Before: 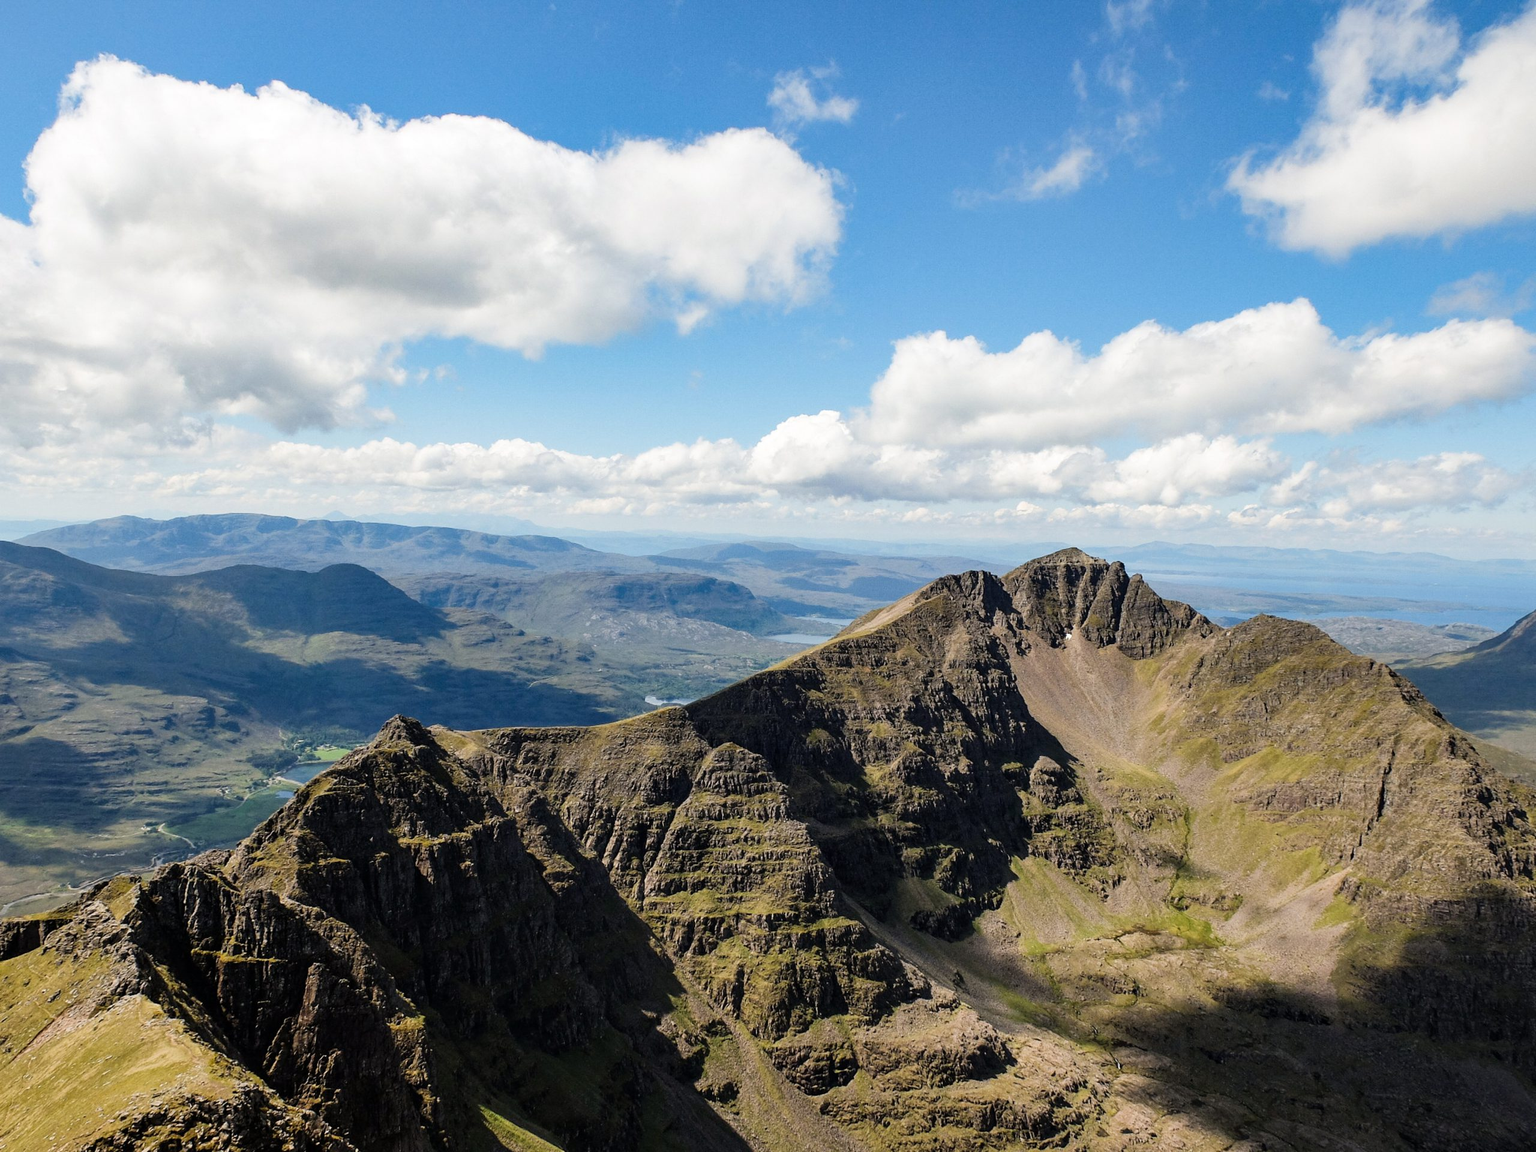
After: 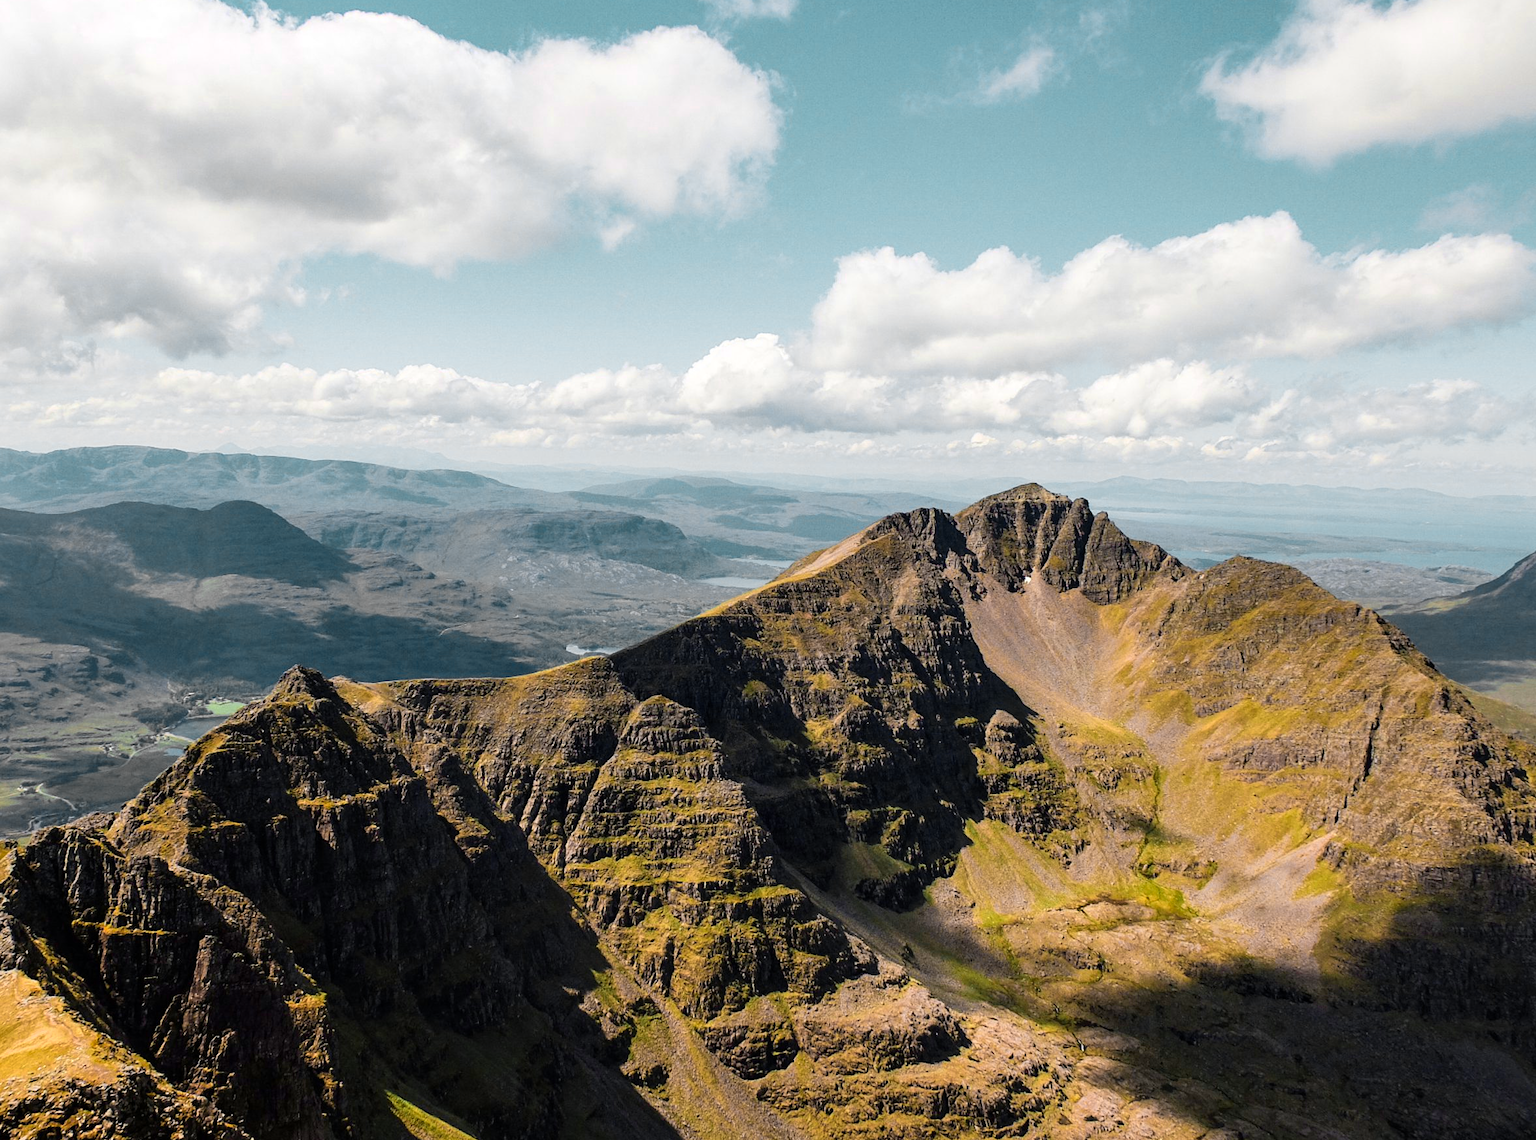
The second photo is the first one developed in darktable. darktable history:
velvia: on, module defaults
crop and rotate: left 8.193%, top 9.1%
exposure: compensate highlight preservation false
color zones: curves: ch0 [(0.257, 0.558) (0.75, 0.565)]; ch1 [(0.004, 0.857) (0.14, 0.416) (0.257, 0.695) (0.442, 0.032) (0.736, 0.266) (0.891, 0.741)]; ch2 [(0, 0.623) (0.112, 0.436) (0.271, 0.474) (0.516, 0.64) (0.743, 0.286)]
